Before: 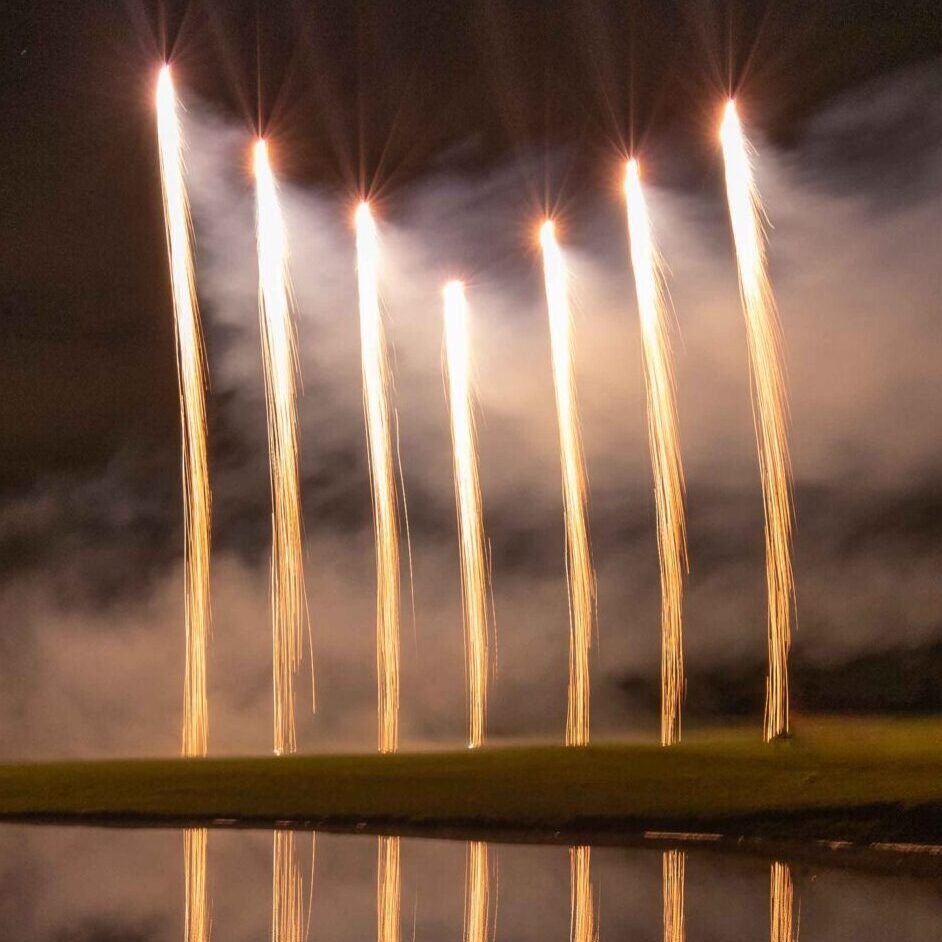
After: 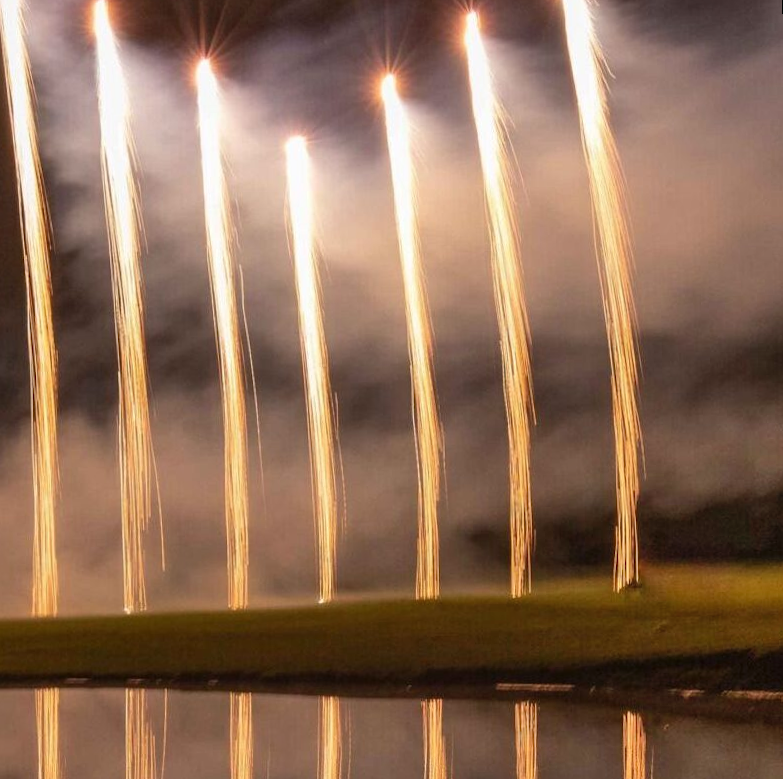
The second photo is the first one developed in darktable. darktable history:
shadows and highlights: low approximation 0.01, soften with gaussian
crop: left 16.315%, top 14.246%
rotate and perspective: rotation -1°, crop left 0.011, crop right 0.989, crop top 0.025, crop bottom 0.975
